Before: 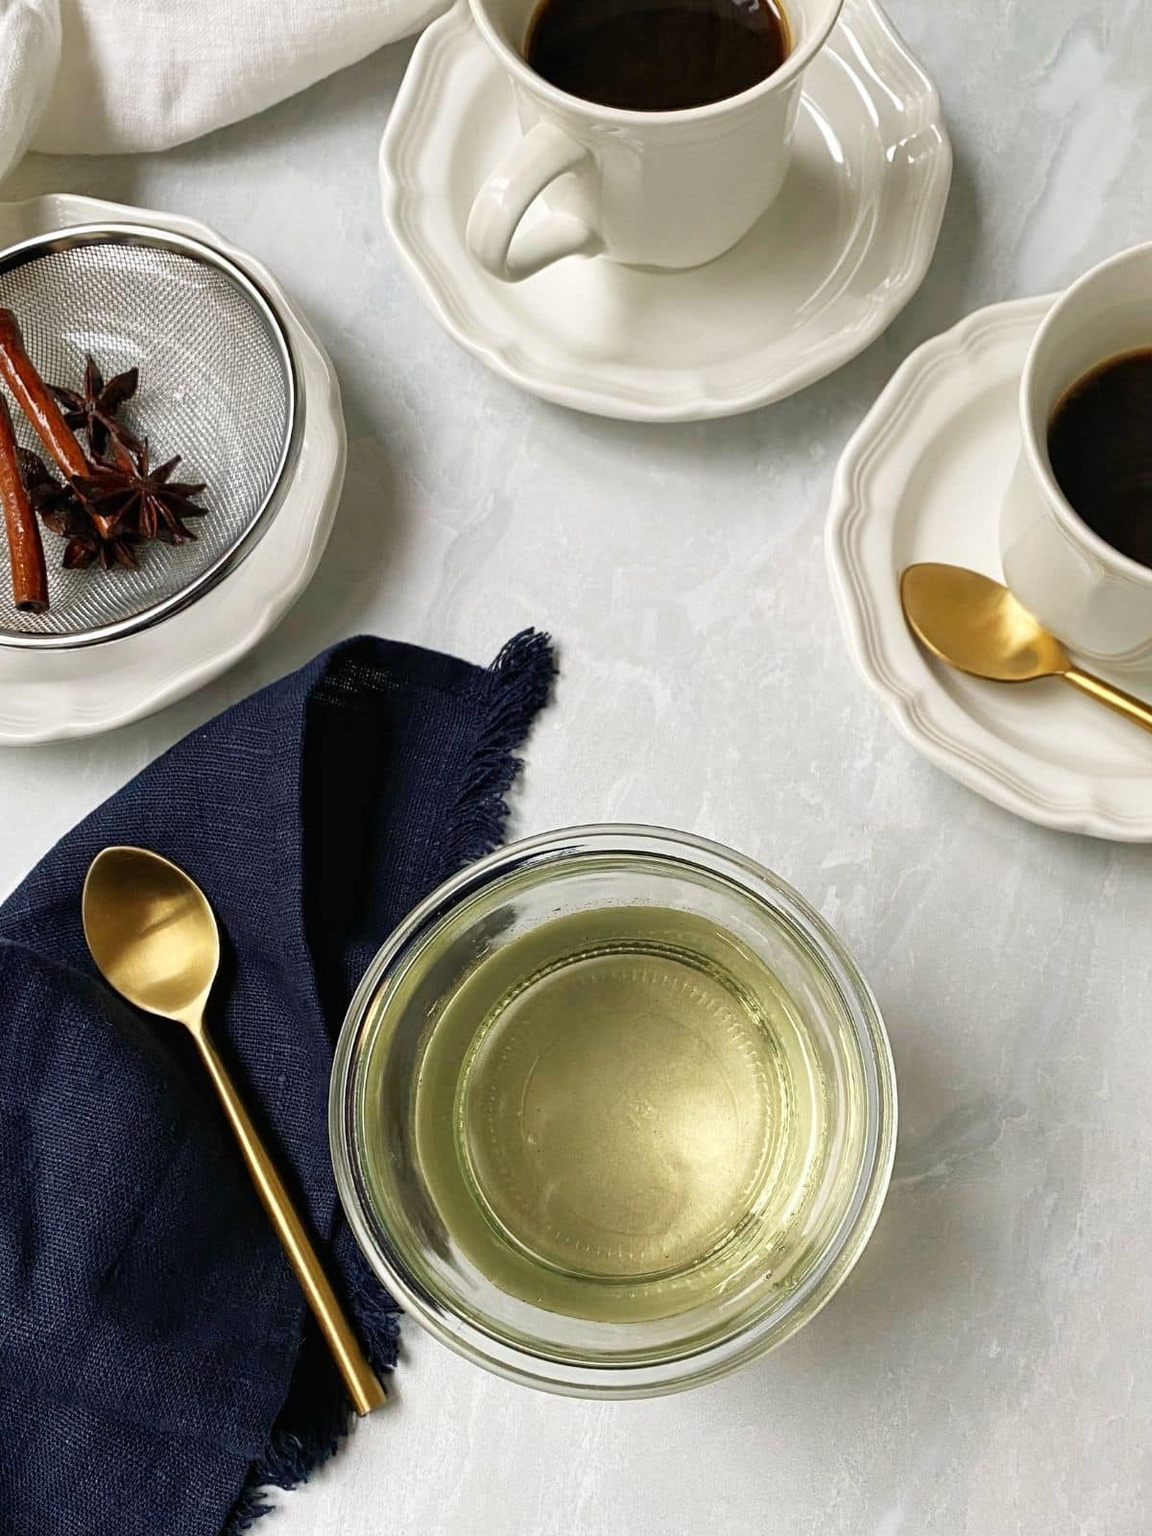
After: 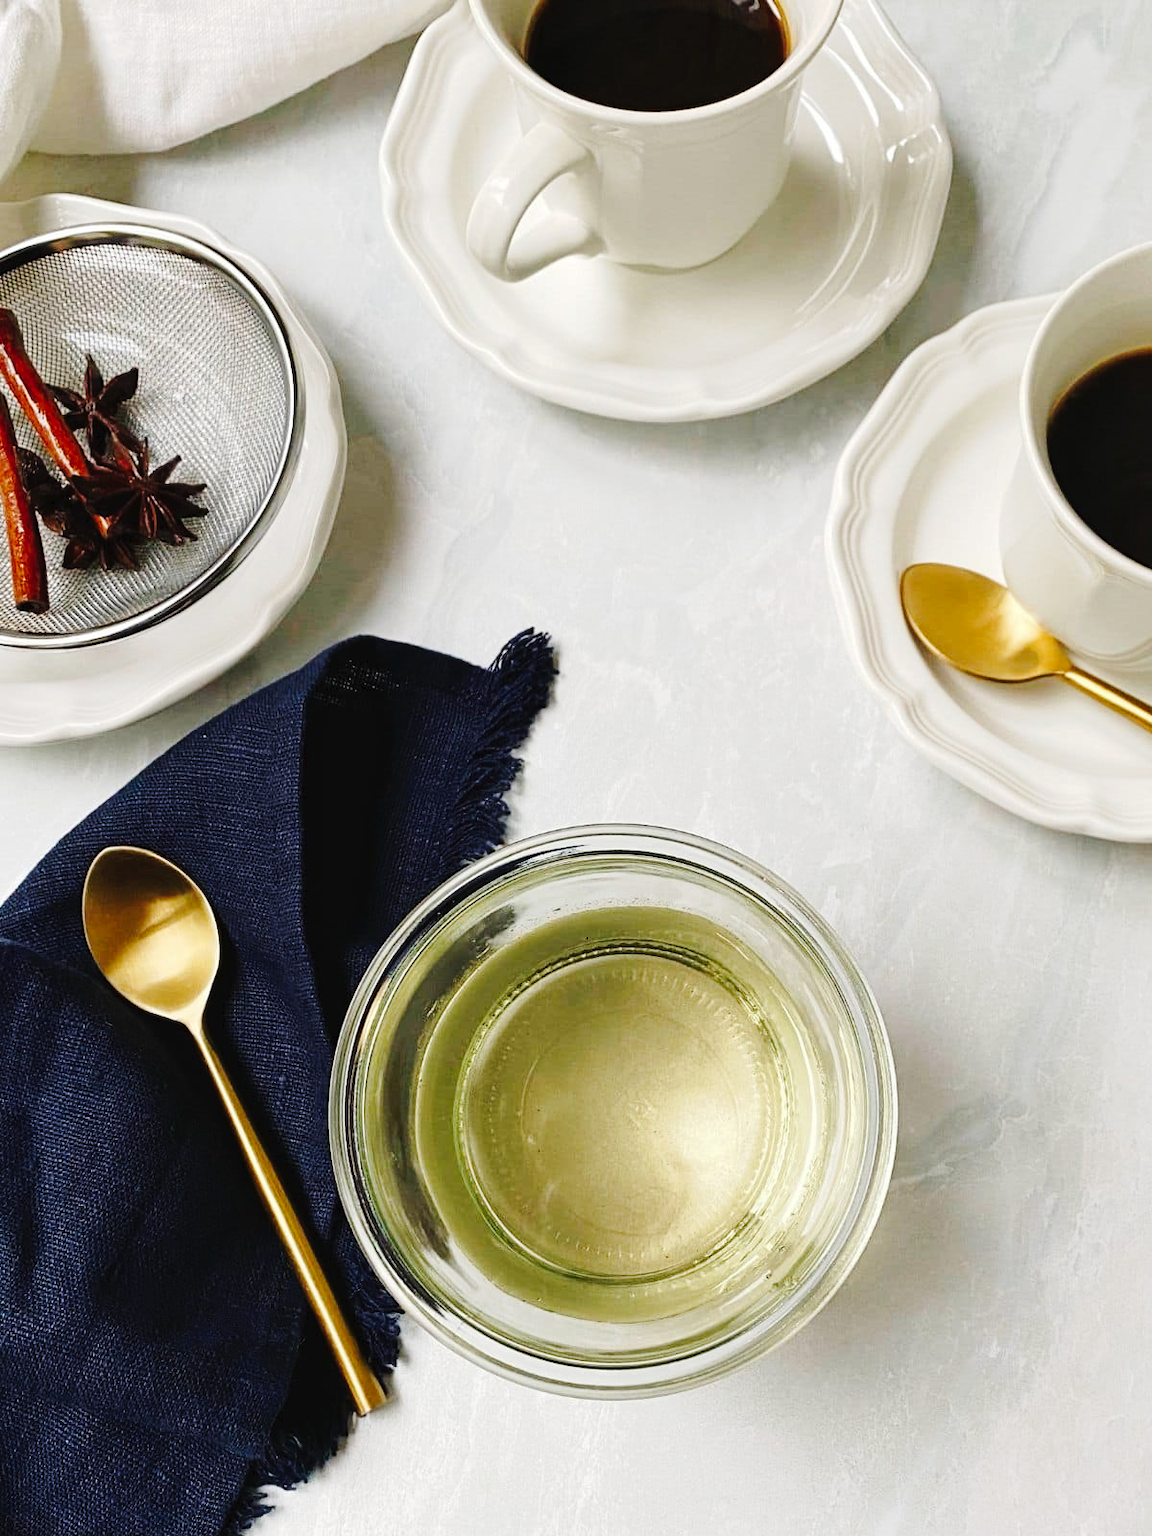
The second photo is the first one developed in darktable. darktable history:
tone curve: curves: ch0 [(0, 0) (0.003, 0.023) (0.011, 0.029) (0.025, 0.037) (0.044, 0.047) (0.069, 0.057) (0.1, 0.075) (0.136, 0.103) (0.177, 0.145) (0.224, 0.193) (0.277, 0.266) (0.335, 0.362) (0.399, 0.473) (0.468, 0.569) (0.543, 0.655) (0.623, 0.73) (0.709, 0.804) (0.801, 0.874) (0.898, 0.924) (1, 1)], preserve colors none
